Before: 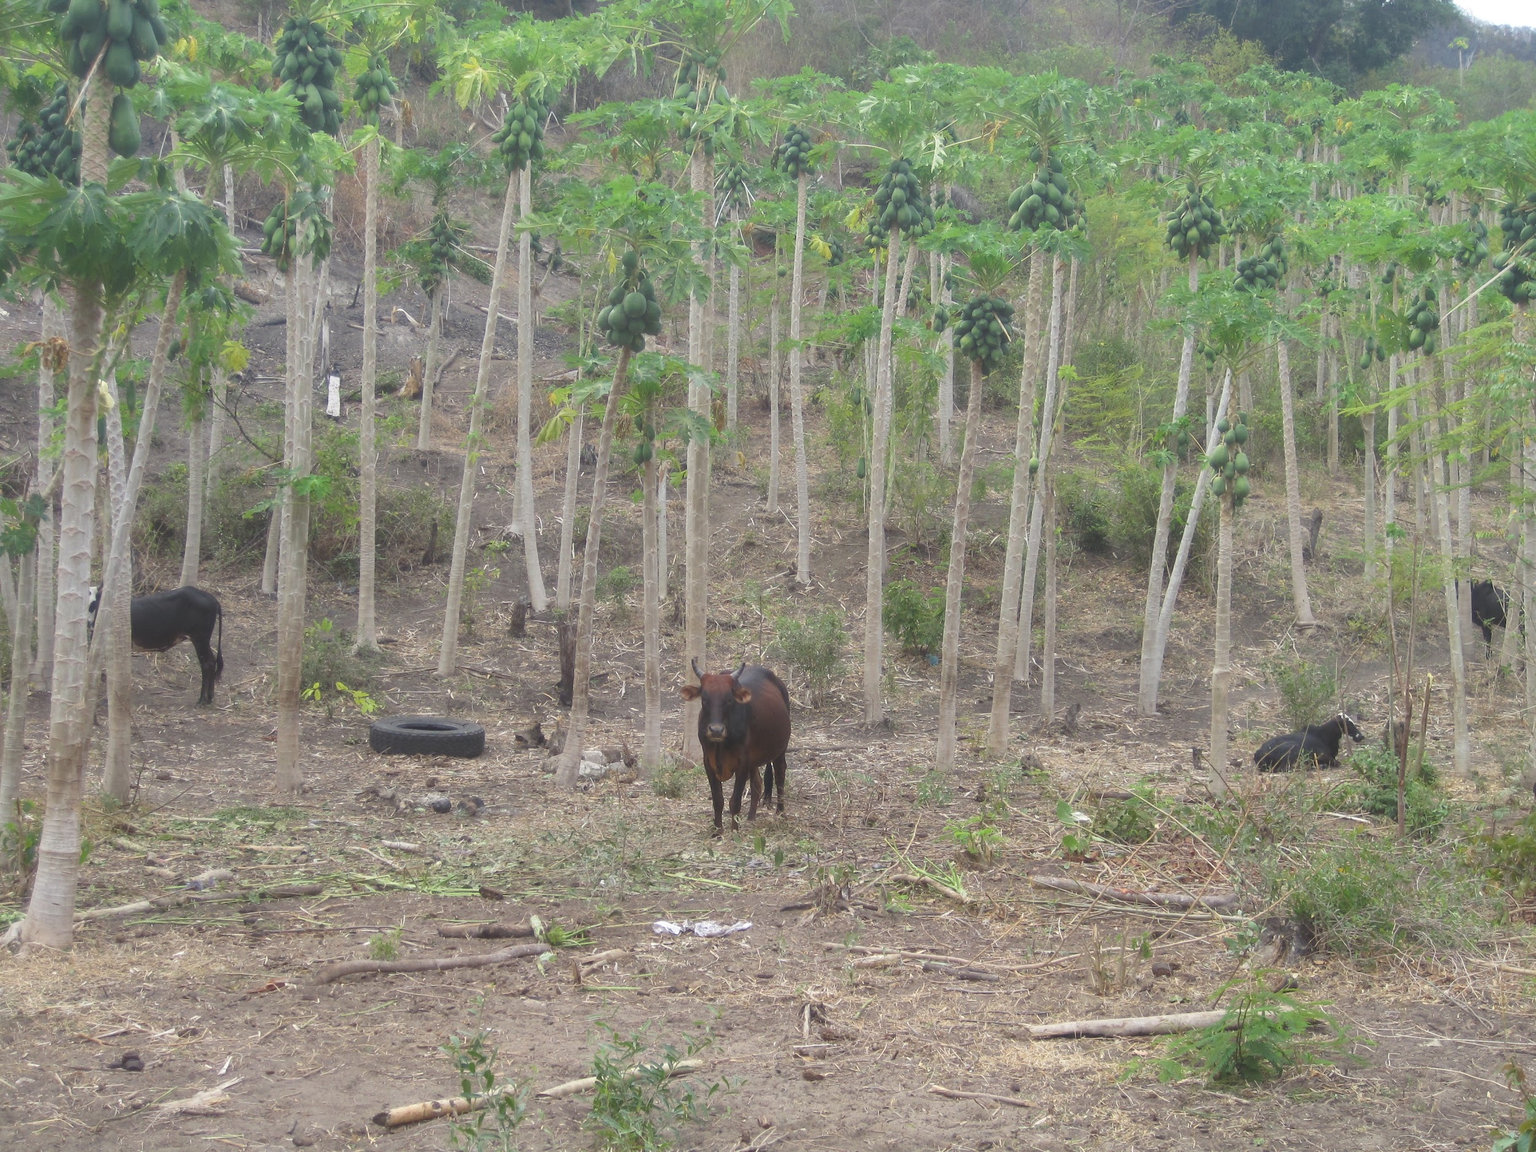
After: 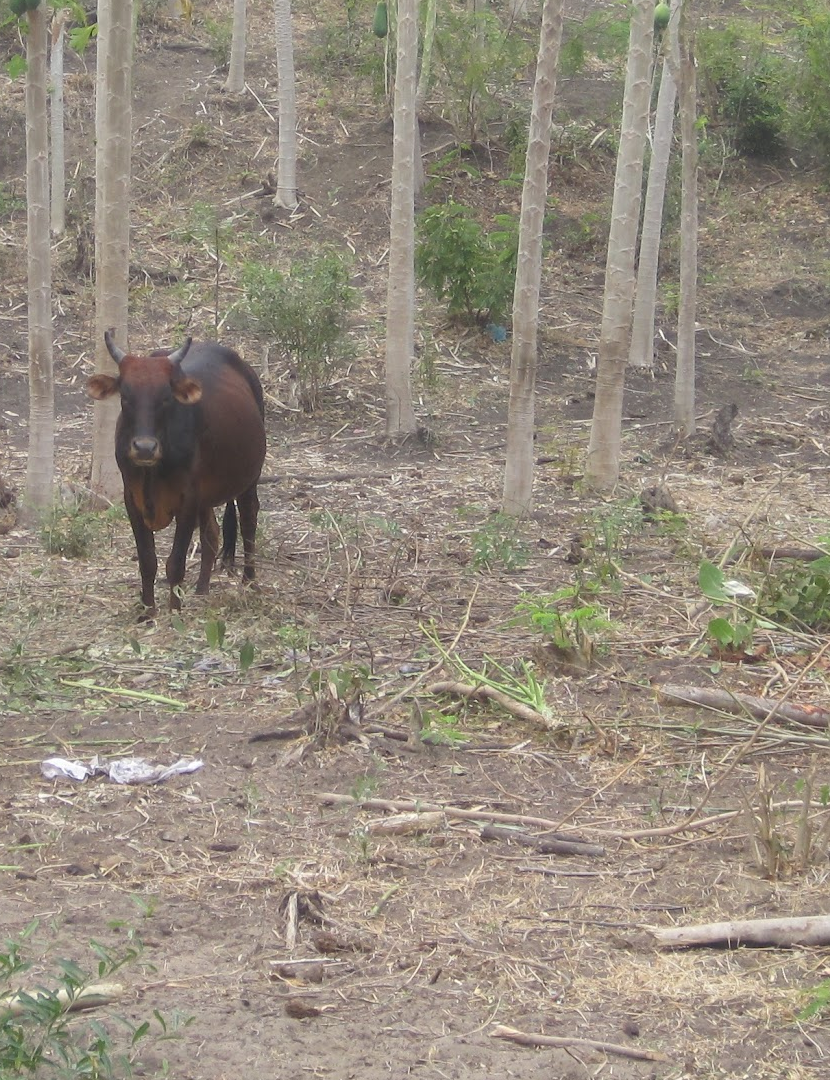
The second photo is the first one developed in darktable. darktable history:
crop: left 40.85%, top 39.529%, right 25.915%, bottom 2.848%
